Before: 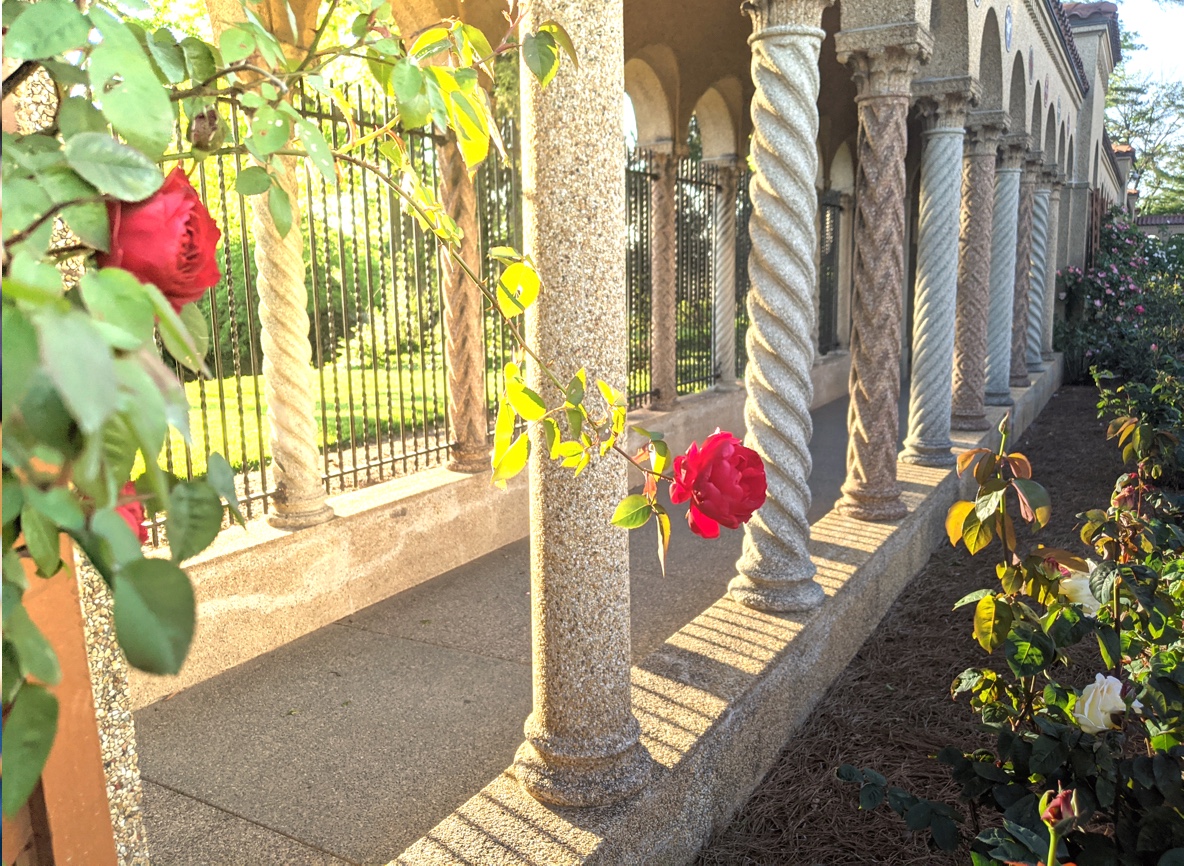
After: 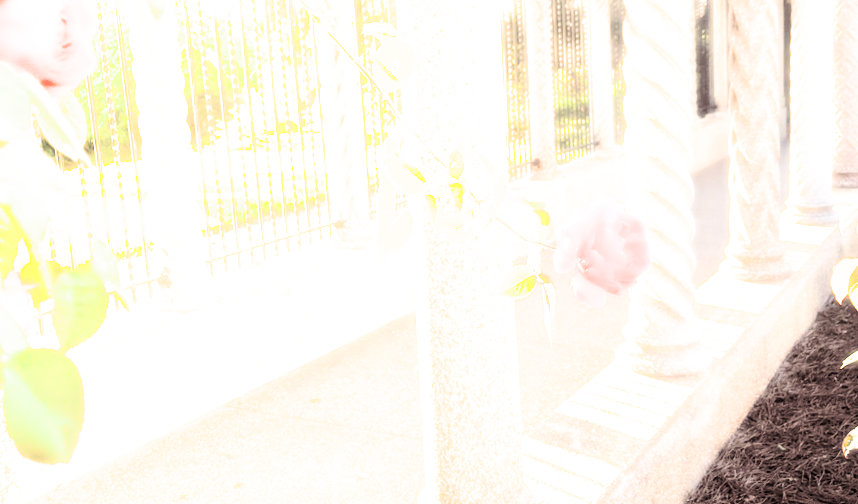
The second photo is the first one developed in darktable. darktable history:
exposure: black level correction 0, exposure 1.5 EV, compensate exposure bias true, compensate highlight preservation false
split-toning: shadows › saturation 0.24, highlights › hue 54°, highlights › saturation 0.24
crop: left 11.123%, top 27.61%, right 18.3%, bottom 17.034%
white balance: red 1.127, blue 0.943
rotate and perspective: rotation -2.29°, automatic cropping off
filmic rgb: black relative exposure -5 EV, white relative exposure 3.2 EV, hardness 3.42, contrast 1.2, highlights saturation mix -50%
bloom: size 0%, threshold 54.82%, strength 8.31%
tone equalizer: -8 EV -0.417 EV, -7 EV -0.389 EV, -6 EV -0.333 EV, -5 EV -0.222 EV, -3 EV 0.222 EV, -2 EV 0.333 EV, -1 EV 0.389 EV, +0 EV 0.417 EV, edges refinement/feathering 500, mask exposure compensation -1.57 EV, preserve details no
